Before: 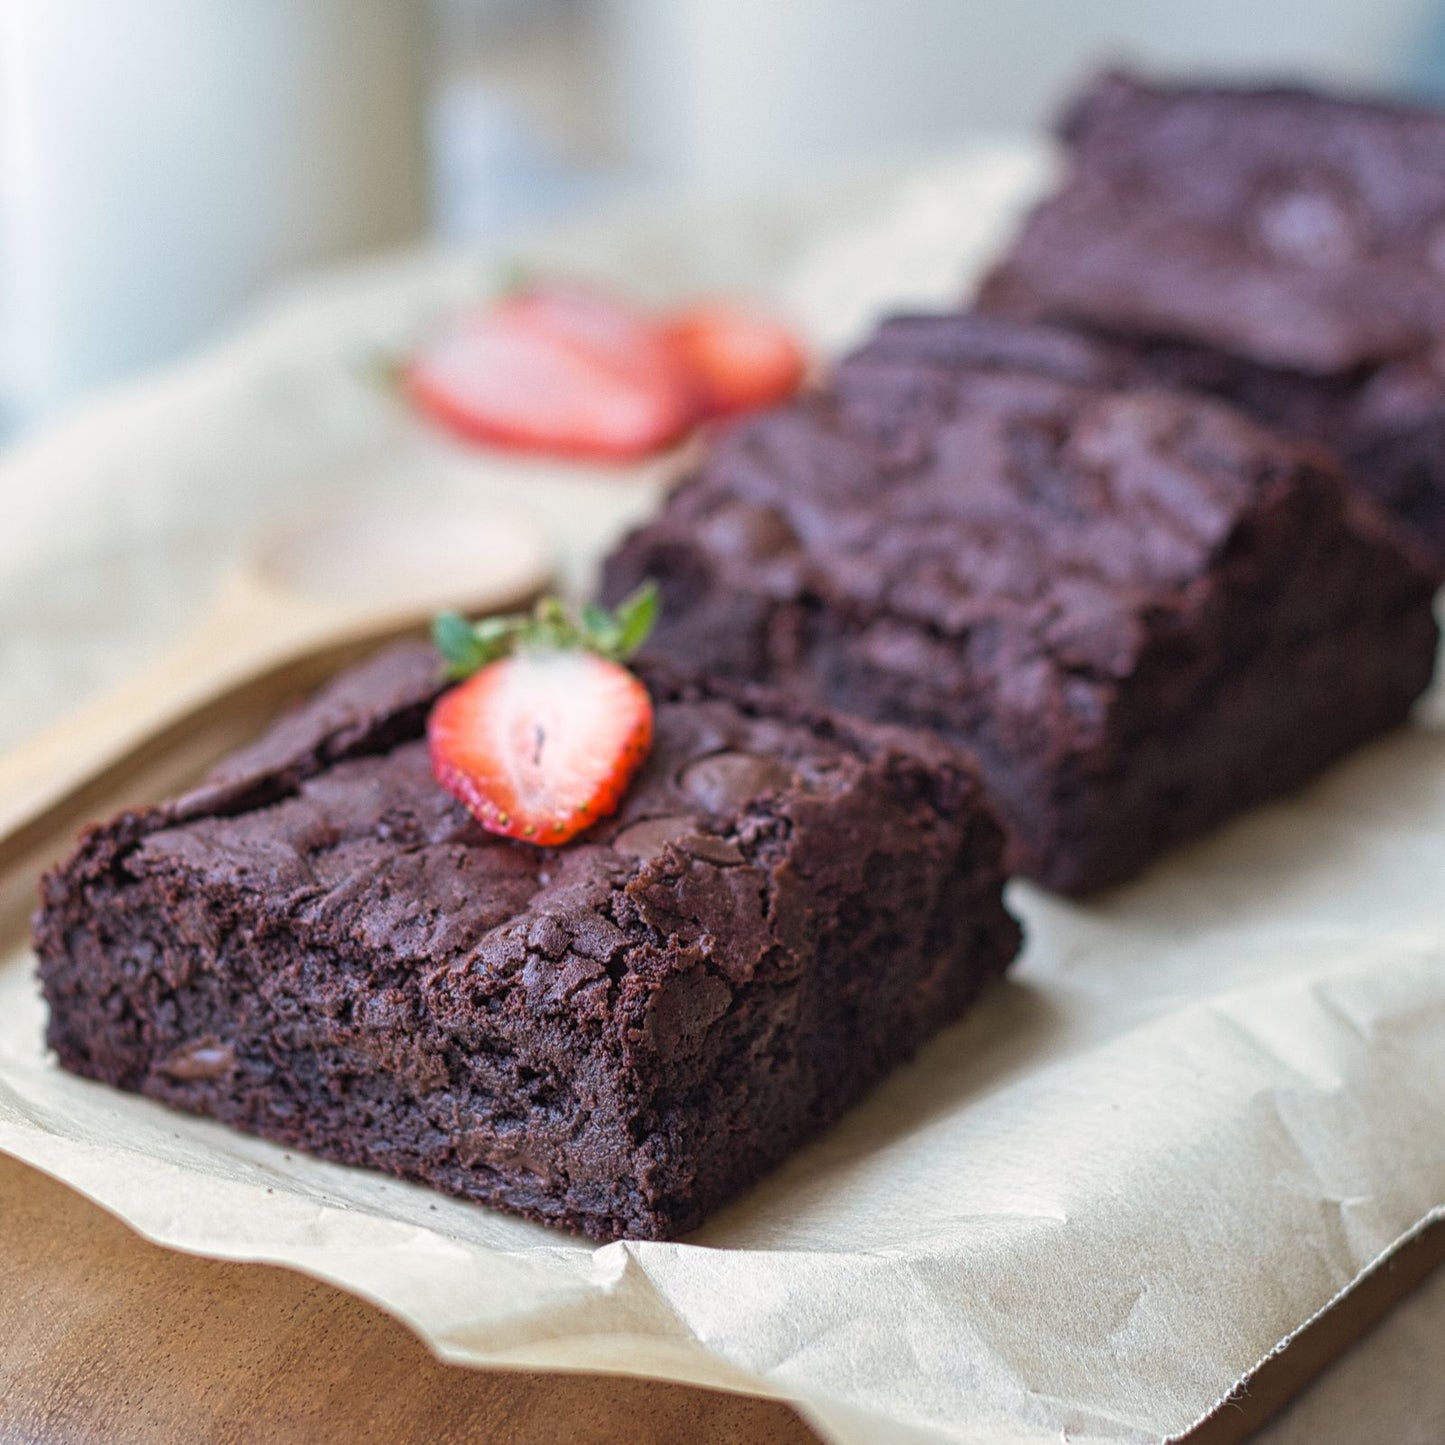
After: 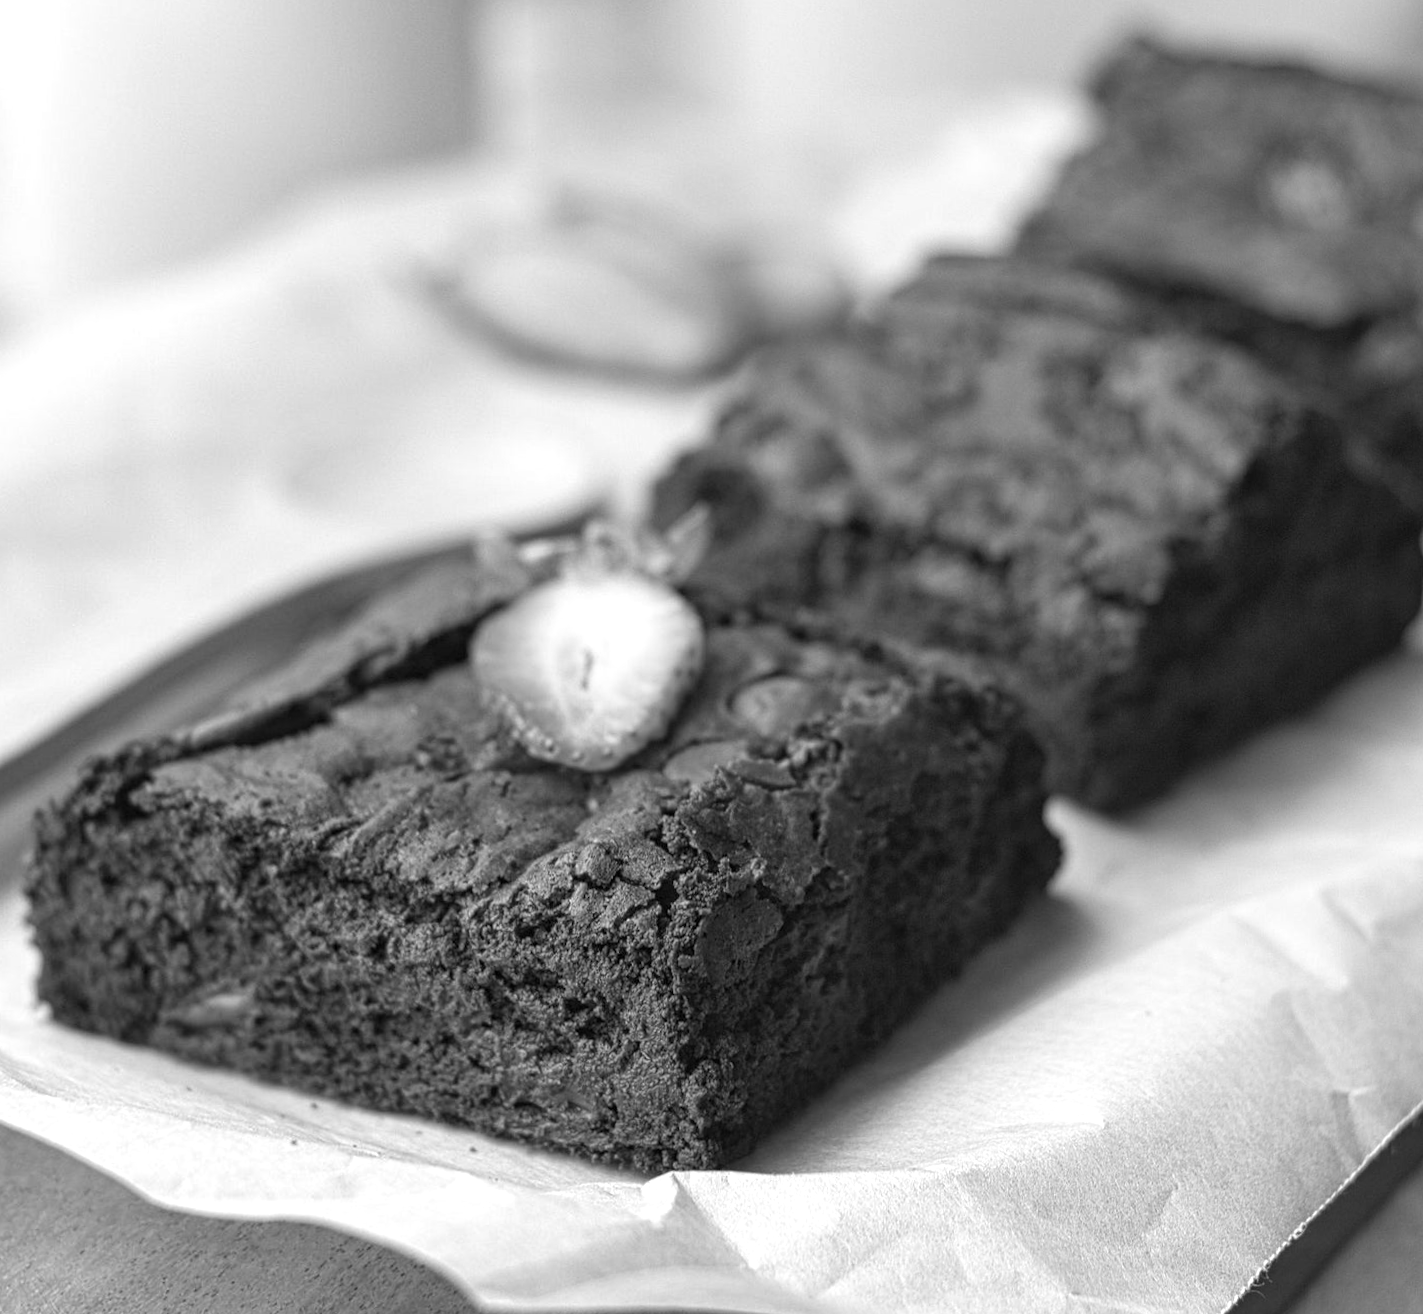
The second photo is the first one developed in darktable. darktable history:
white balance: red 0.986, blue 1.01
monochrome: a -92.57, b 58.91
exposure: exposure 0.485 EV, compensate highlight preservation false
rotate and perspective: rotation -0.013°, lens shift (vertical) -0.027, lens shift (horizontal) 0.178, crop left 0.016, crop right 0.989, crop top 0.082, crop bottom 0.918
